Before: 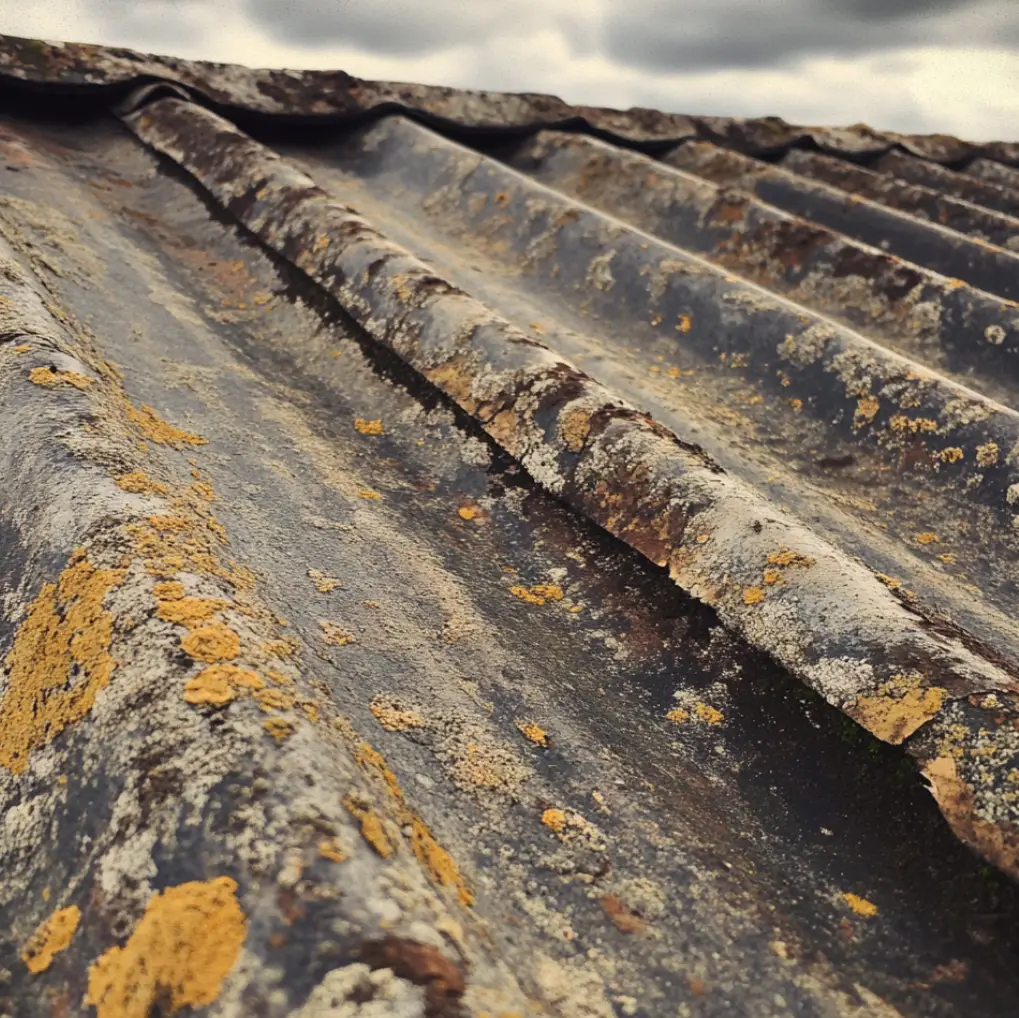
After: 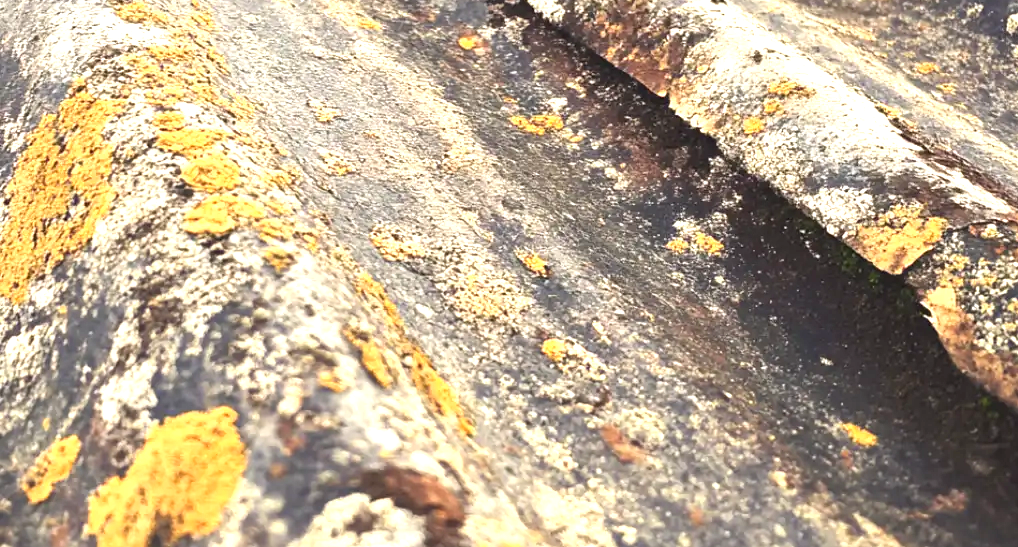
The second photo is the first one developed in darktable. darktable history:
crop and rotate: top 46.237%
local contrast: mode bilateral grid, contrast 28, coarseness 16, detail 115%, midtone range 0.2
exposure: black level correction 0, exposure 1.45 EV, compensate exposure bias true, compensate highlight preservation false
